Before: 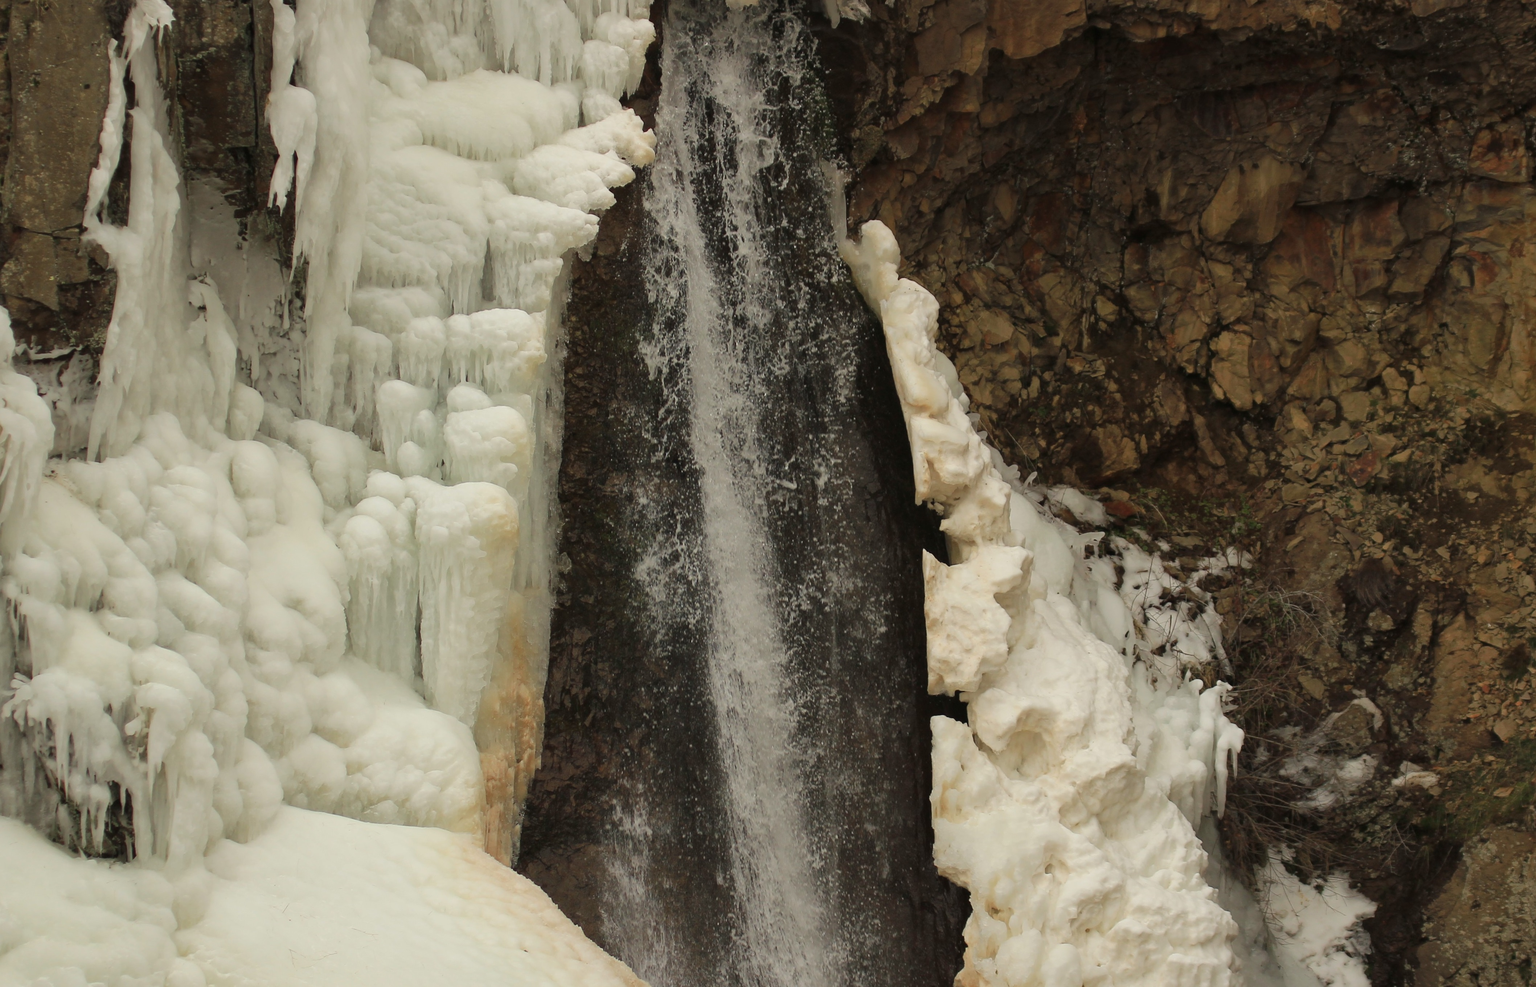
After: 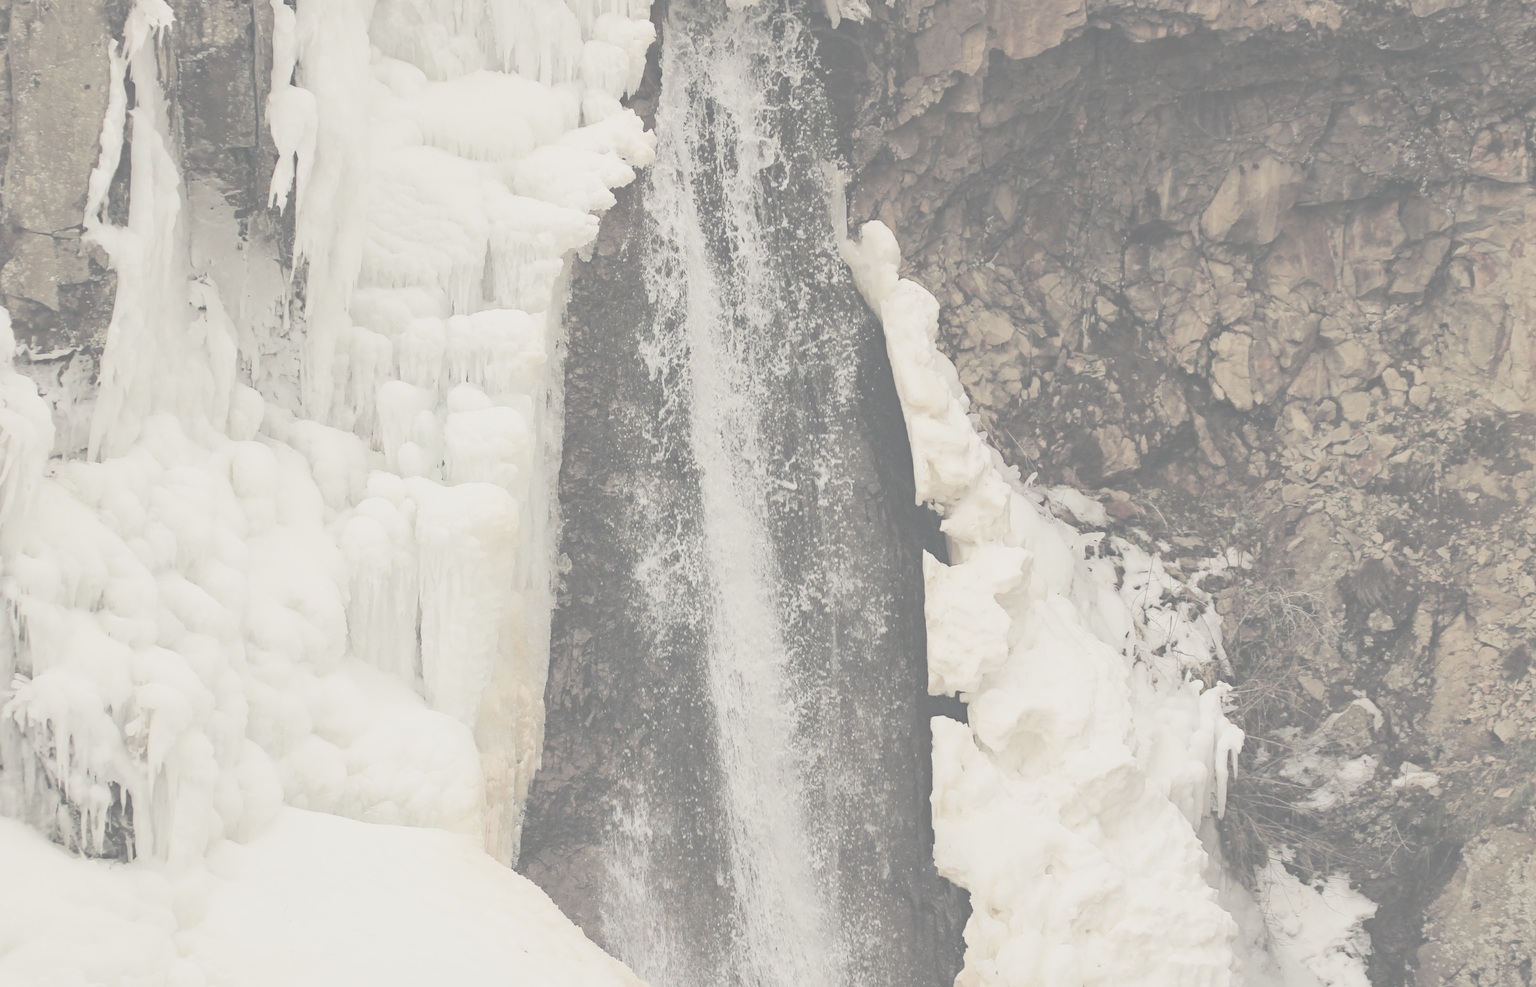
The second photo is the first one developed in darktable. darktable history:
haze removal: compatibility mode true, adaptive false
contrast brightness saturation: contrast -0.32, brightness 0.75, saturation -0.78
base curve: curves: ch0 [(0, 0) (0.028, 0.03) (0.121, 0.232) (0.46, 0.748) (0.859, 0.968) (1, 1)], preserve colors none
color correction: highlights a* 0.207, highlights b* 2.7, shadows a* -0.874, shadows b* -4.78
